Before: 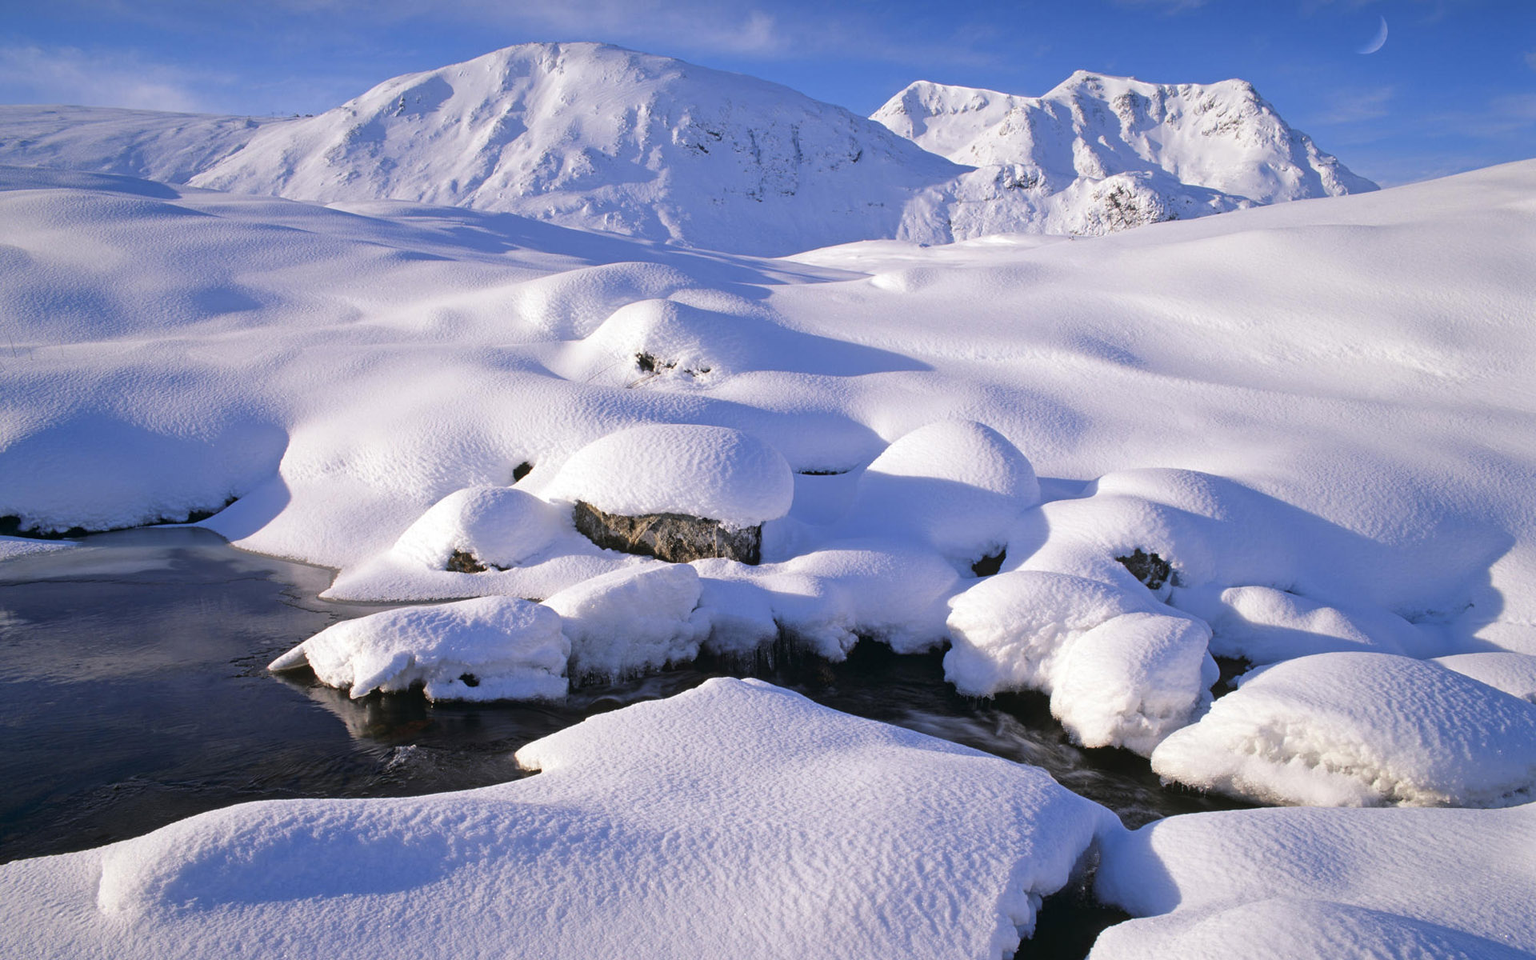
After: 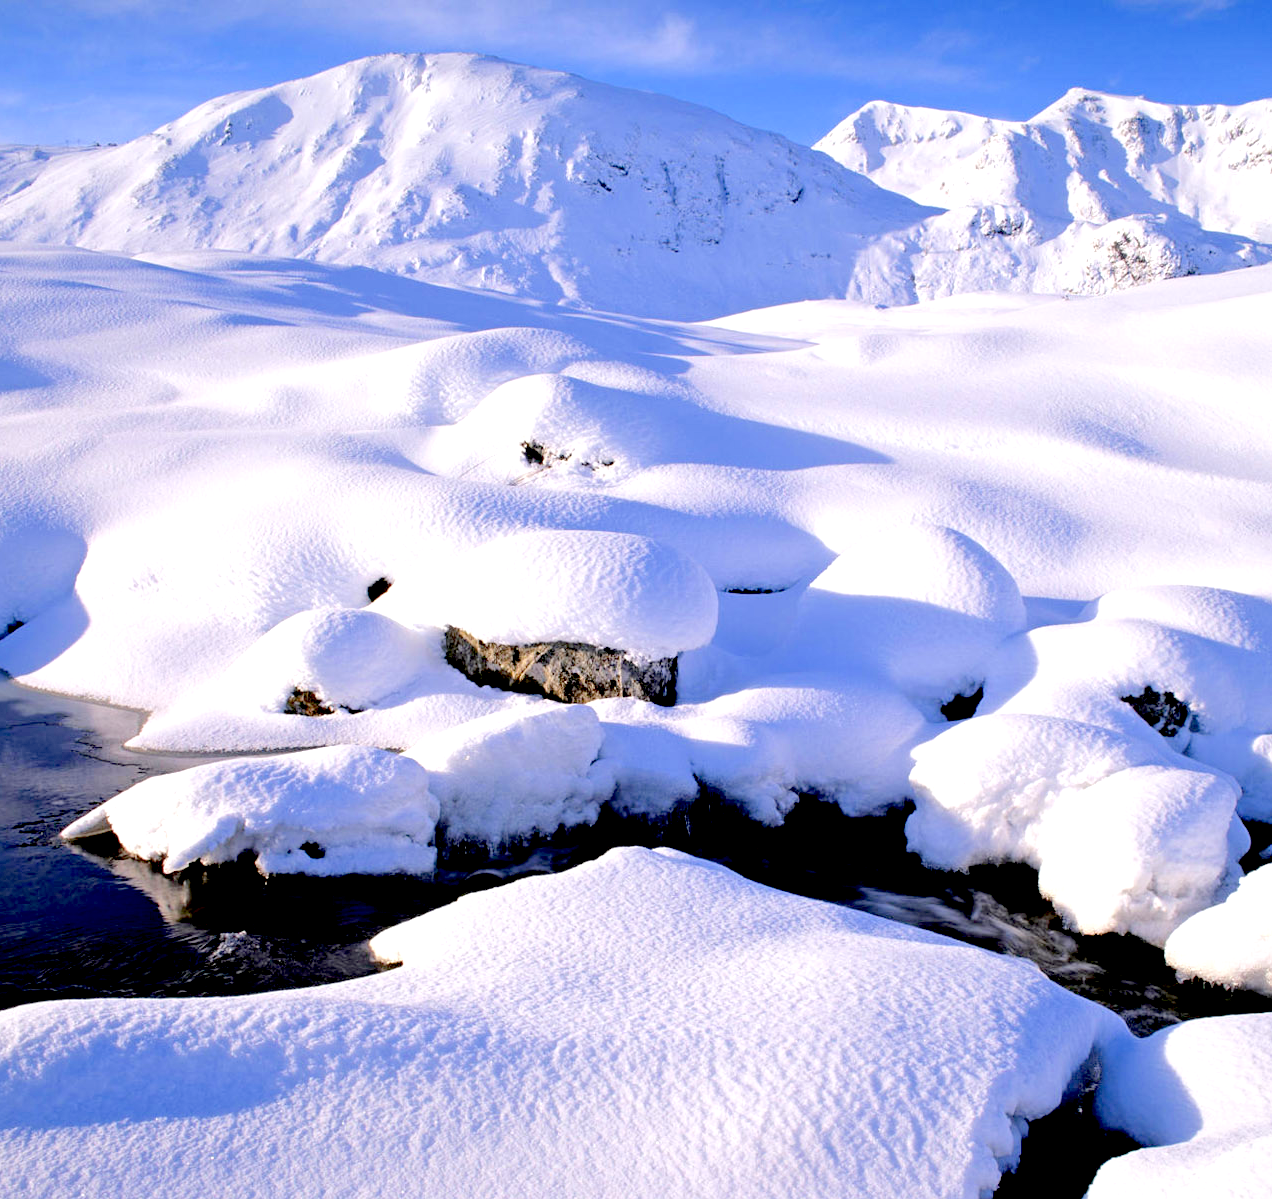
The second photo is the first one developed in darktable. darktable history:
crop and rotate: left 14.322%, right 19.389%
tone equalizer: -8 EV 0.992 EV, -7 EV 0.986 EV, -6 EV 0.962 EV, -5 EV 0.988 EV, -4 EV 0.998 EV, -3 EV 0.717 EV, -2 EV 0.487 EV, -1 EV 0.24 EV, edges refinement/feathering 500, mask exposure compensation -1.57 EV, preserve details no
exposure: black level correction 0.03, exposure 0.325 EV, compensate highlight preservation false
